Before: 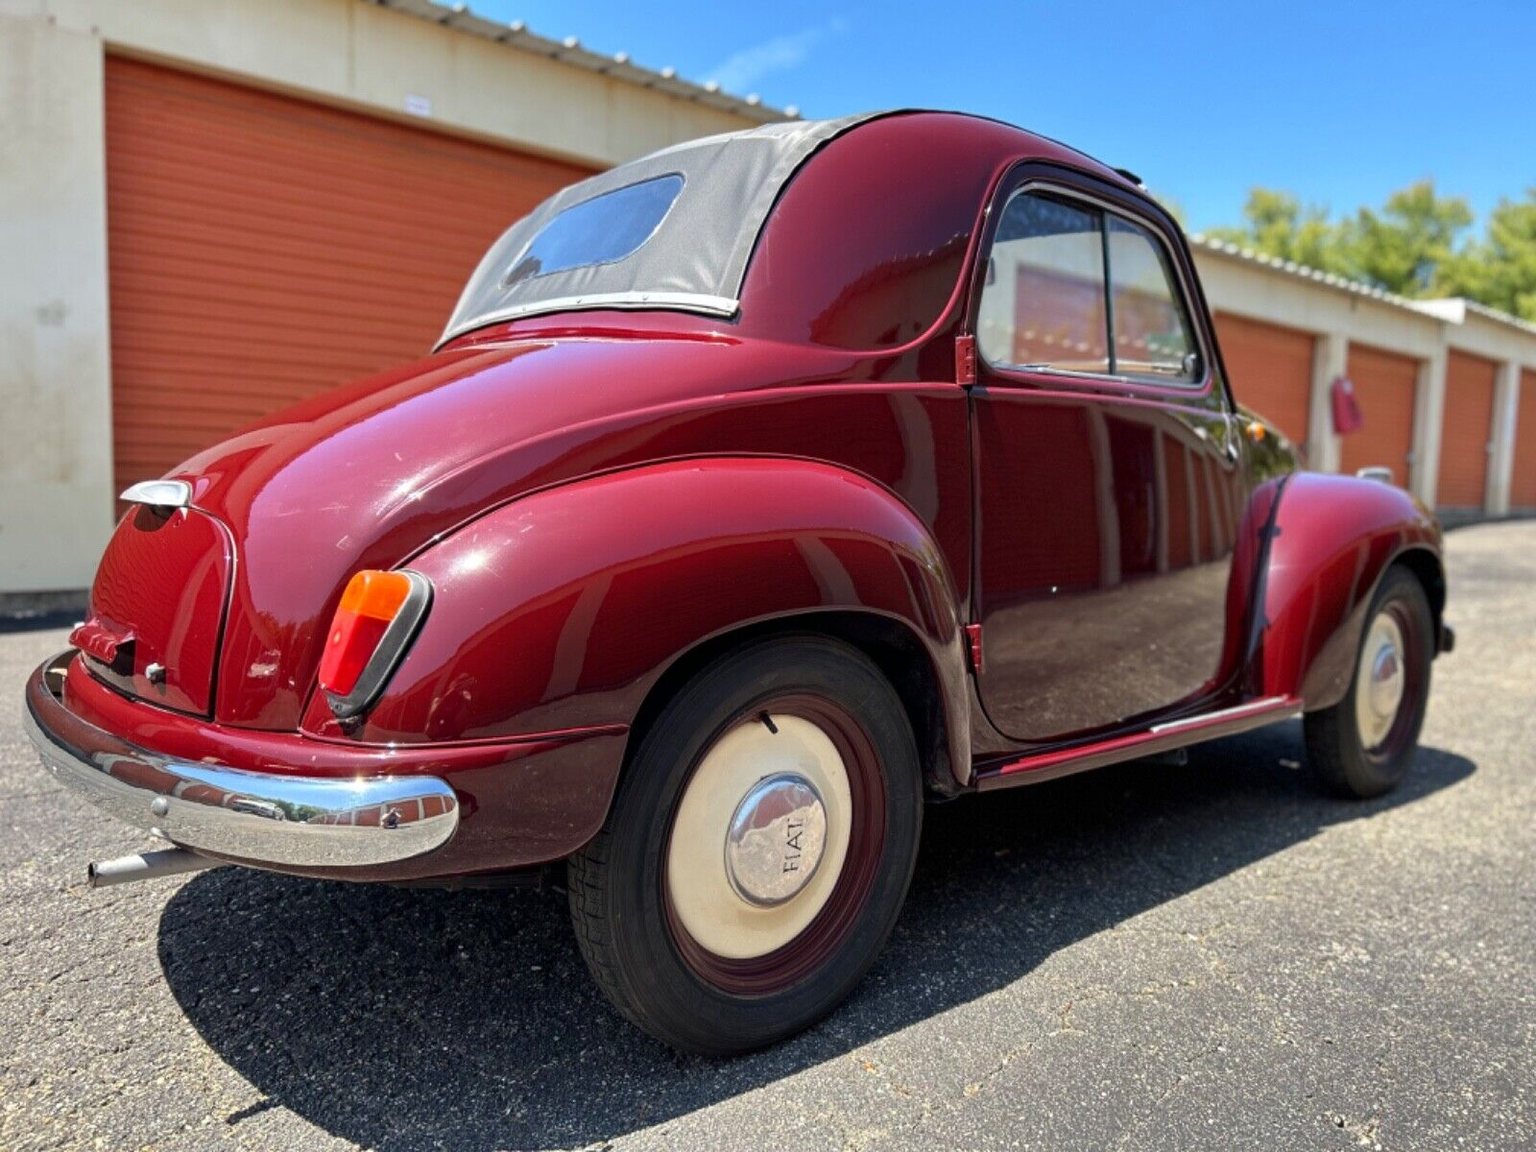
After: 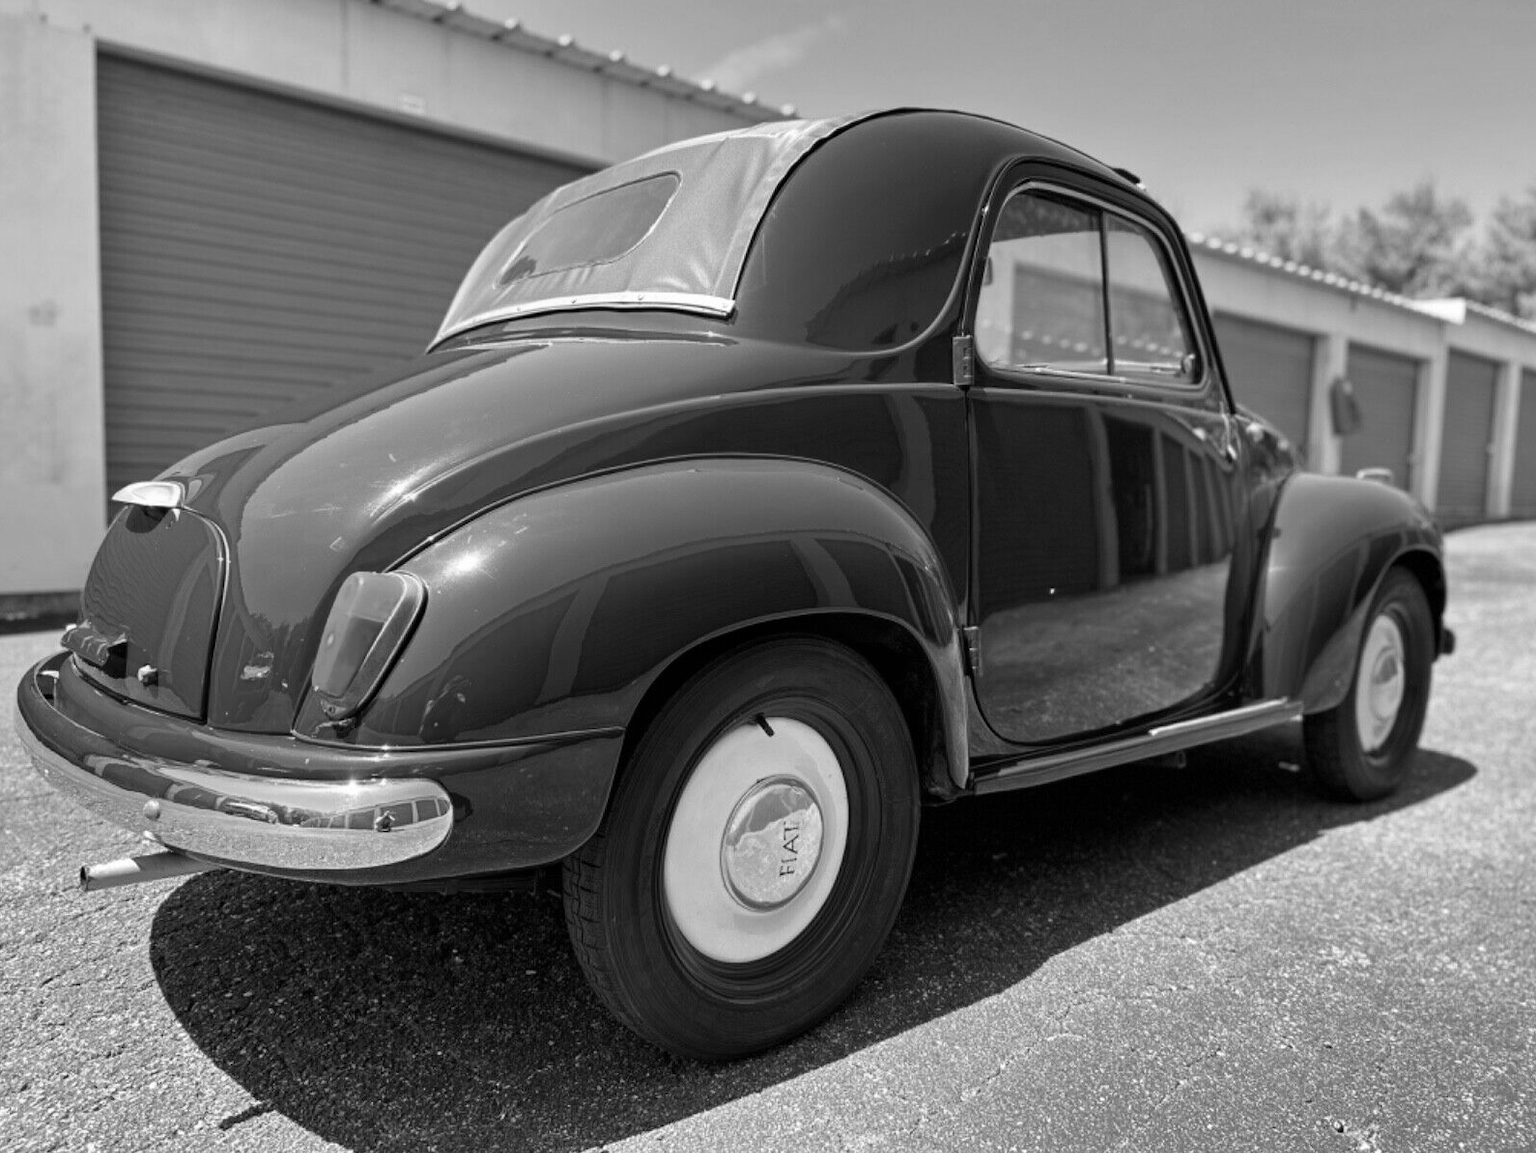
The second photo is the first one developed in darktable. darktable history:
crop and rotate: left 0.614%, top 0.179%, bottom 0.309%
monochrome: a 1.94, b -0.638
